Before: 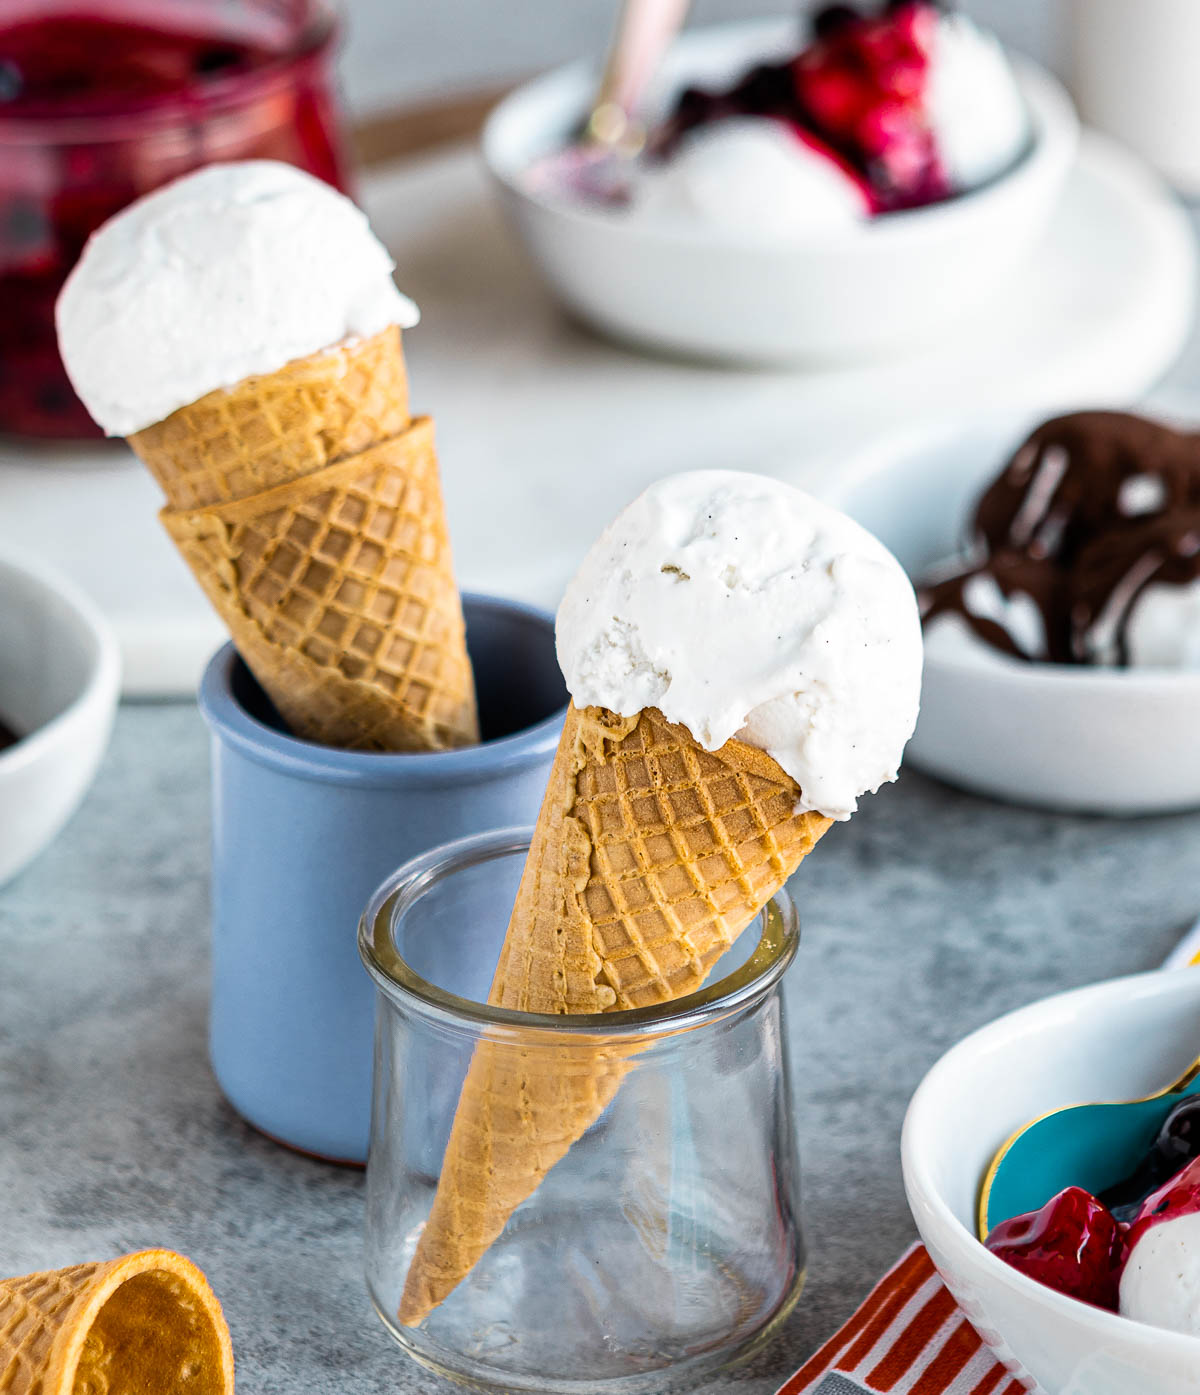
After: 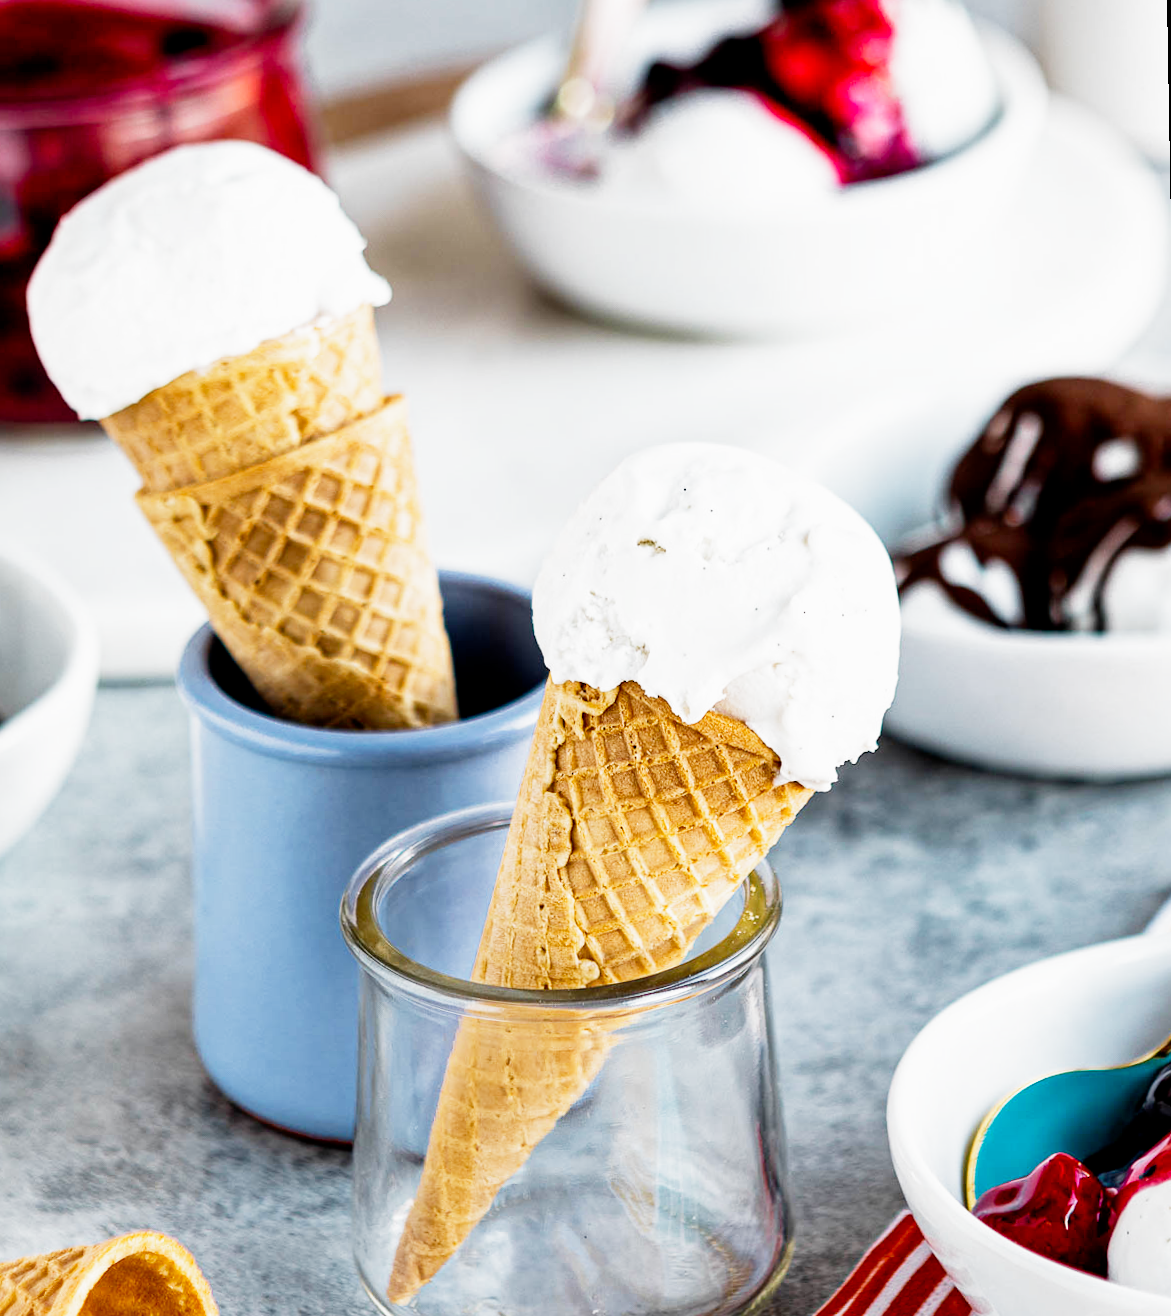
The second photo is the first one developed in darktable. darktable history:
crop: left 1.743%, right 0.268%, bottom 2.011%
rotate and perspective: rotation -1°, crop left 0.011, crop right 0.989, crop top 0.025, crop bottom 0.975
filmic rgb: middle gray luminance 12.74%, black relative exposure -10.13 EV, white relative exposure 3.47 EV, threshold 6 EV, target black luminance 0%, hardness 5.74, latitude 44.69%, contrast 1.221, highlights saturation mix 5%, shadows ↔ highlights balance 26.78%, add noise in highlights 0, preserve chrominance no, color science v3 (2019), use custom middle-gray values true, iterations of high-quality reconstruction 0, contrast in highlights soft, enable highlight reconstruction true
